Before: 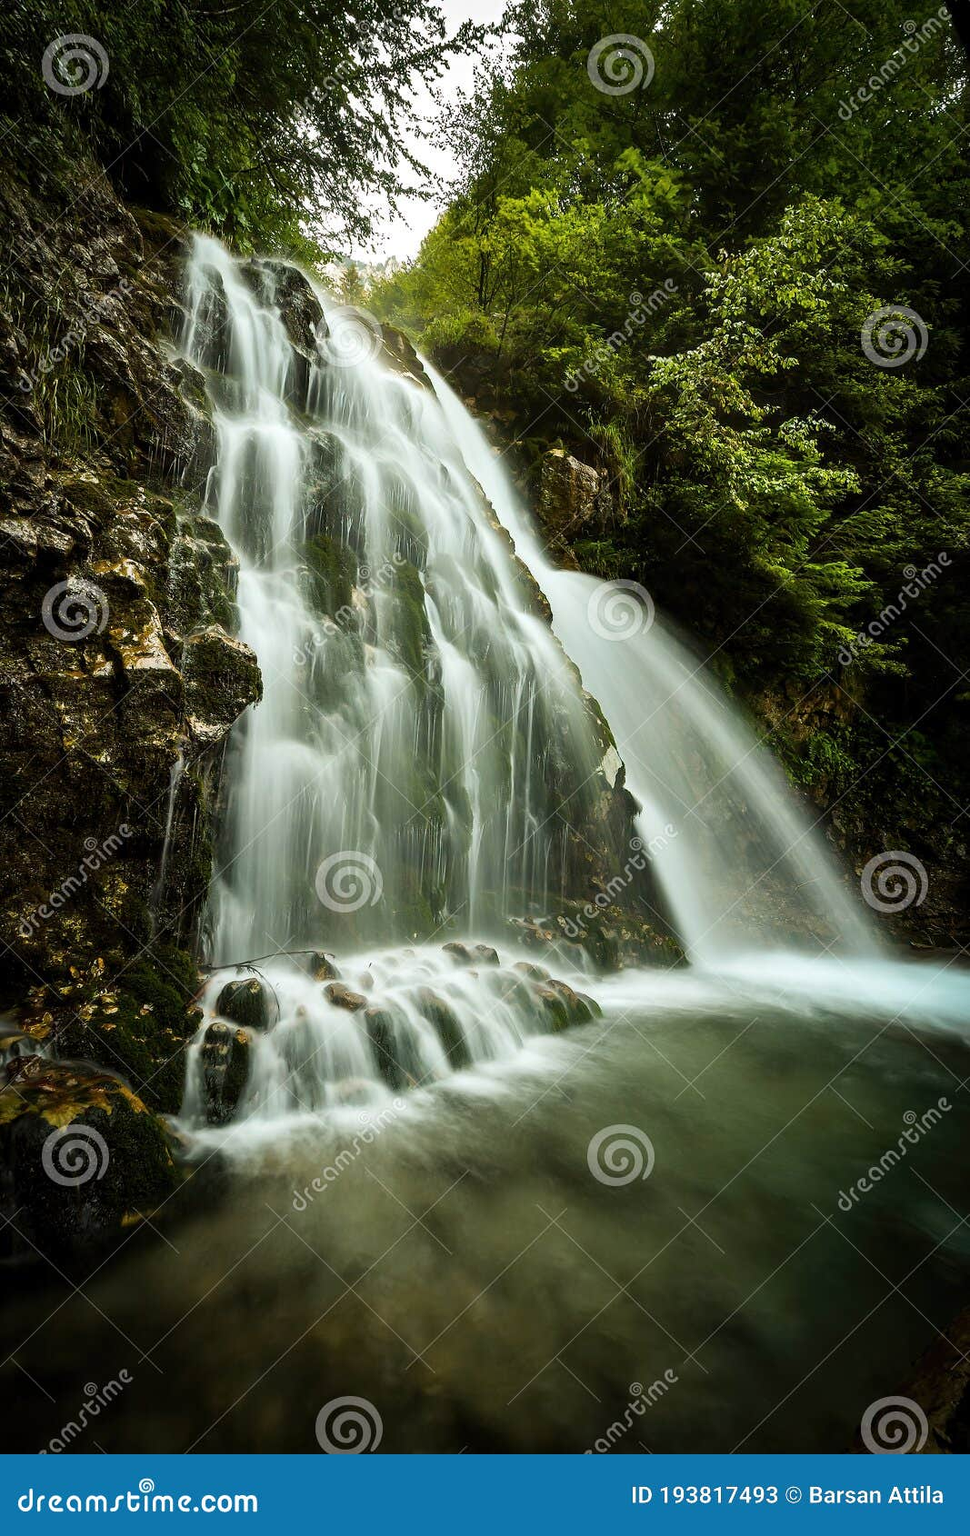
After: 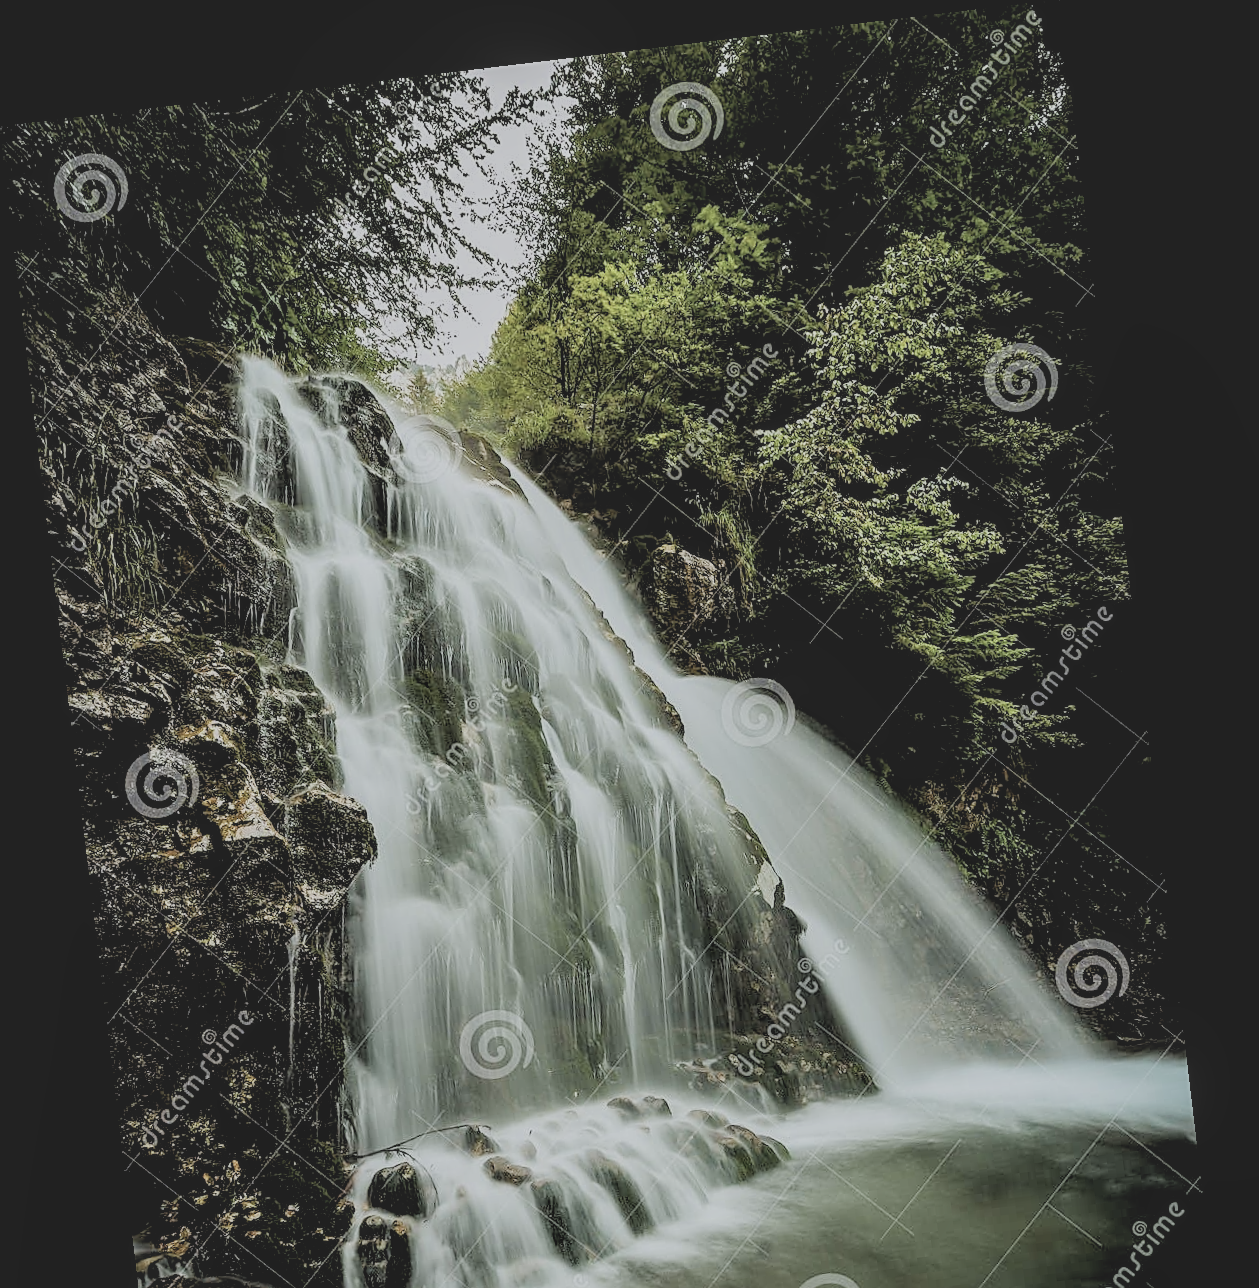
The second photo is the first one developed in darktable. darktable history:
local contrast: detail 130%
sharpen: amount 0.575
filmic rgb: black relative exposure -7.65 EV, white relative exposure 4.56 EV, hardness 3.61
contrast brightness saturation: contrast -0.26, saturation -0.43
white balance: red 0.98, blue 1.034
rgb levels: levels [[0.013, 0.434, 0.89], [0, 0.5, 1], [0, 0.5, 1]]
crop: bottom 28.576%
rotate and perspective: rotation -6.83°, automatic cropping off
